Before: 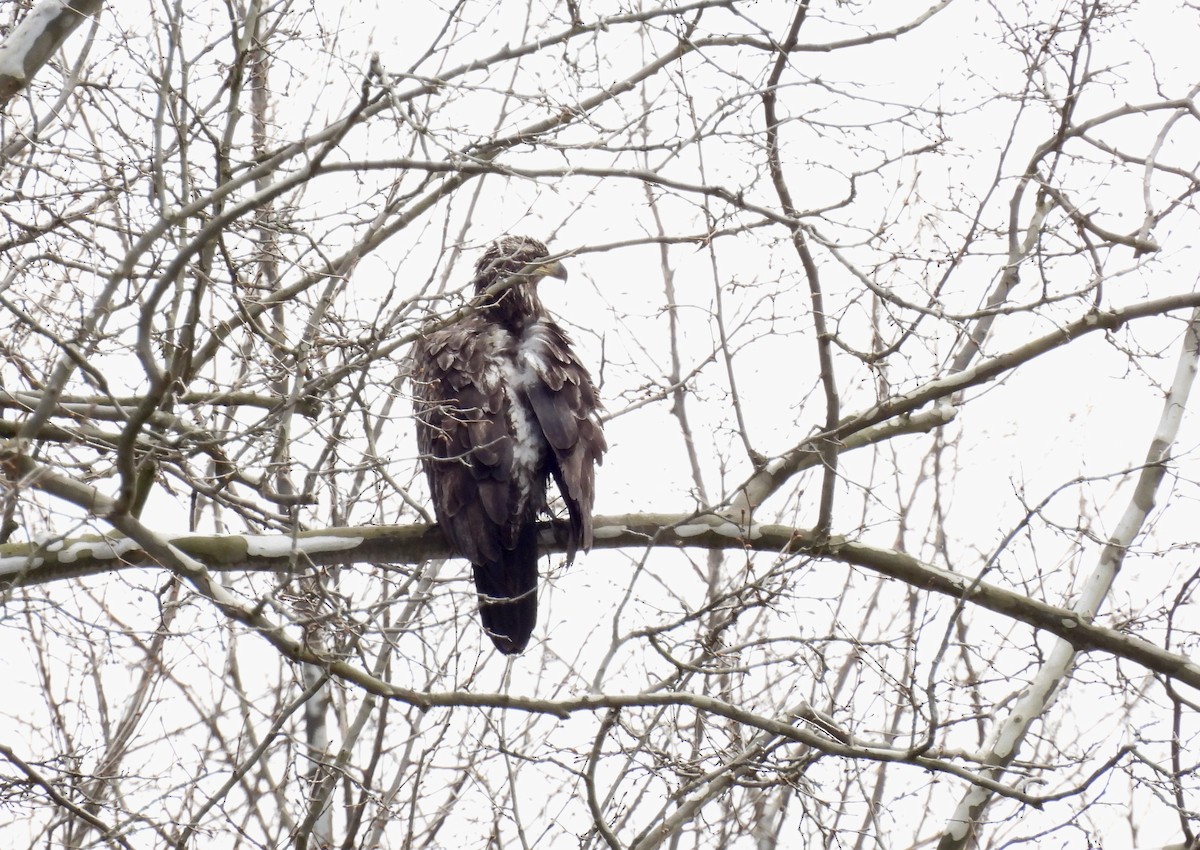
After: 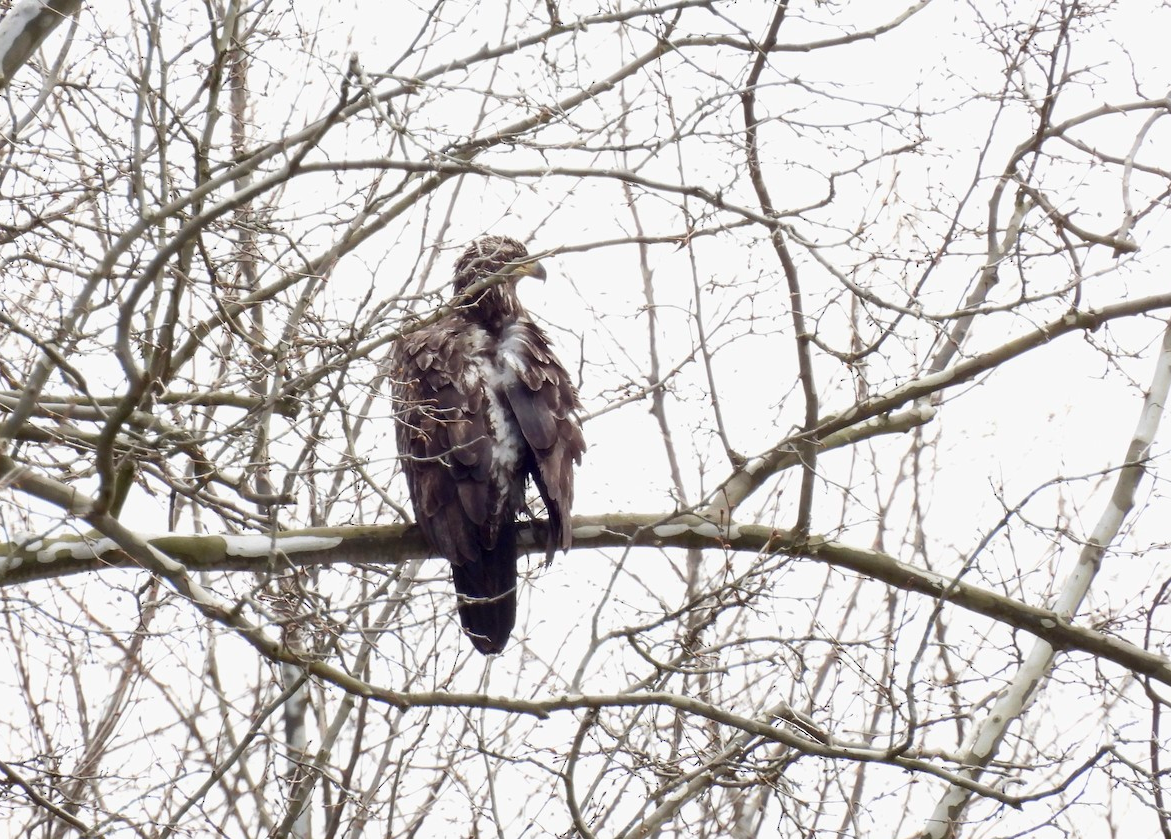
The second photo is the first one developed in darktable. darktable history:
color balance rgb: global vibrance 10%
crop and rotate: left 1.774%, right 0.633%, bottom 1.28%
